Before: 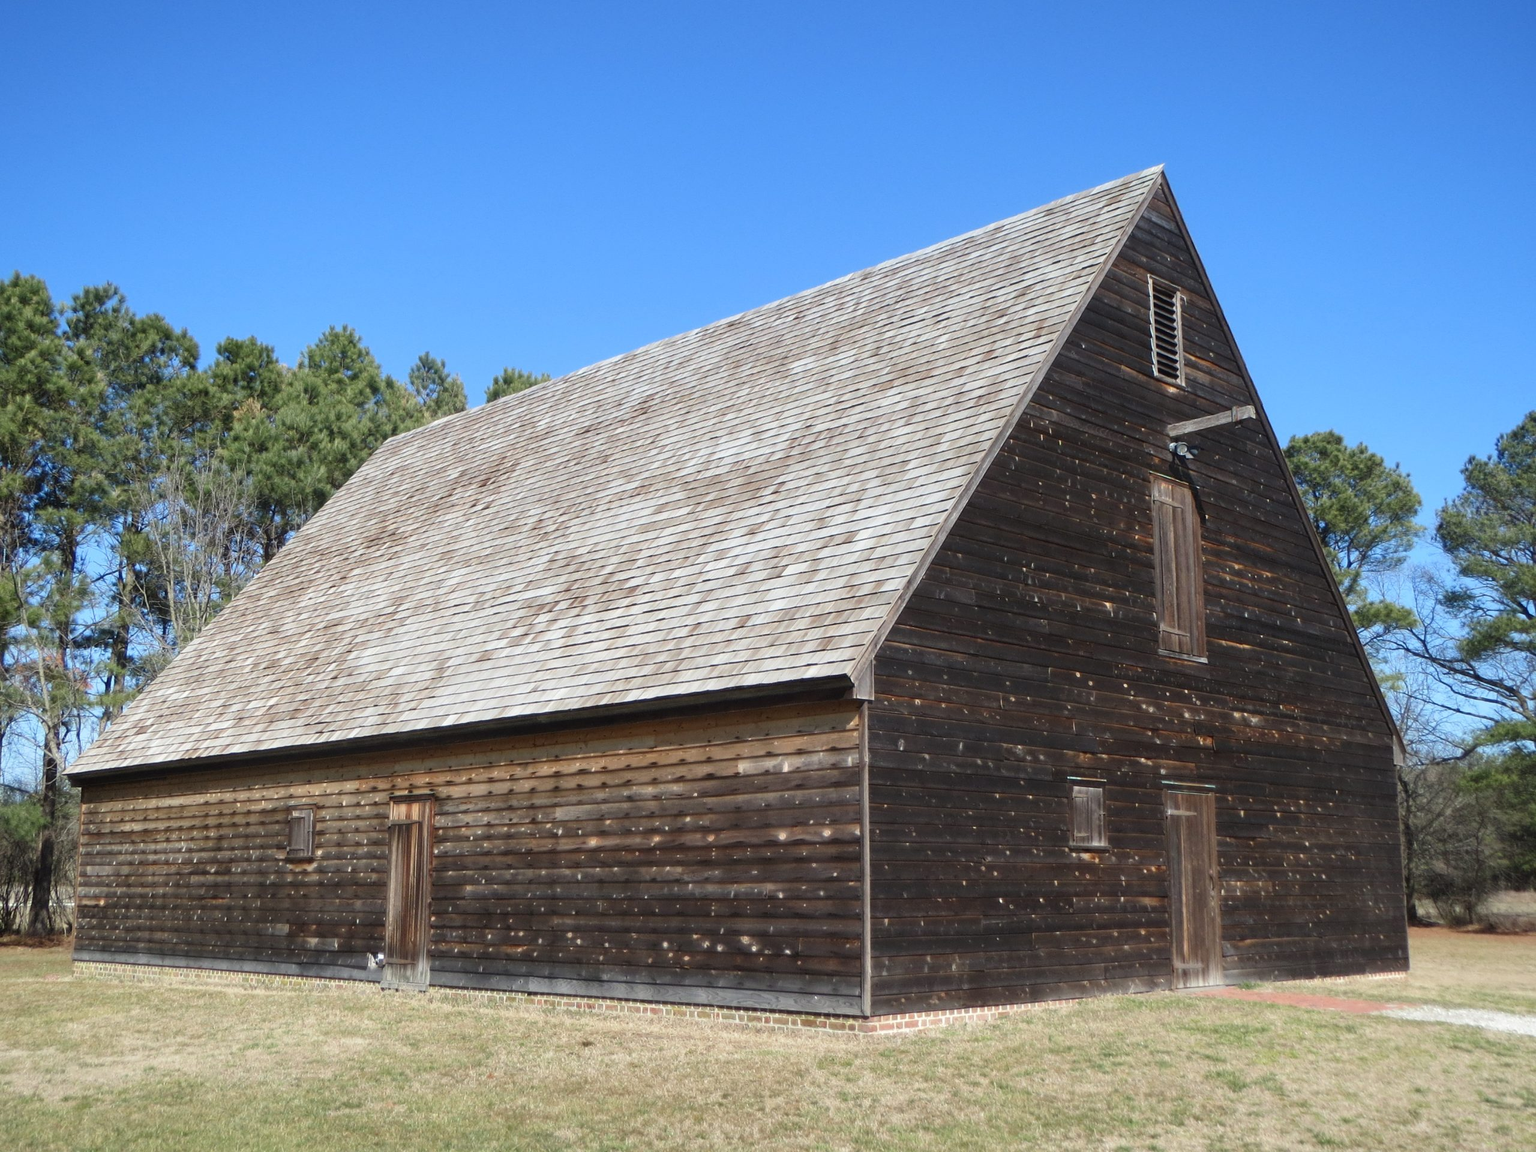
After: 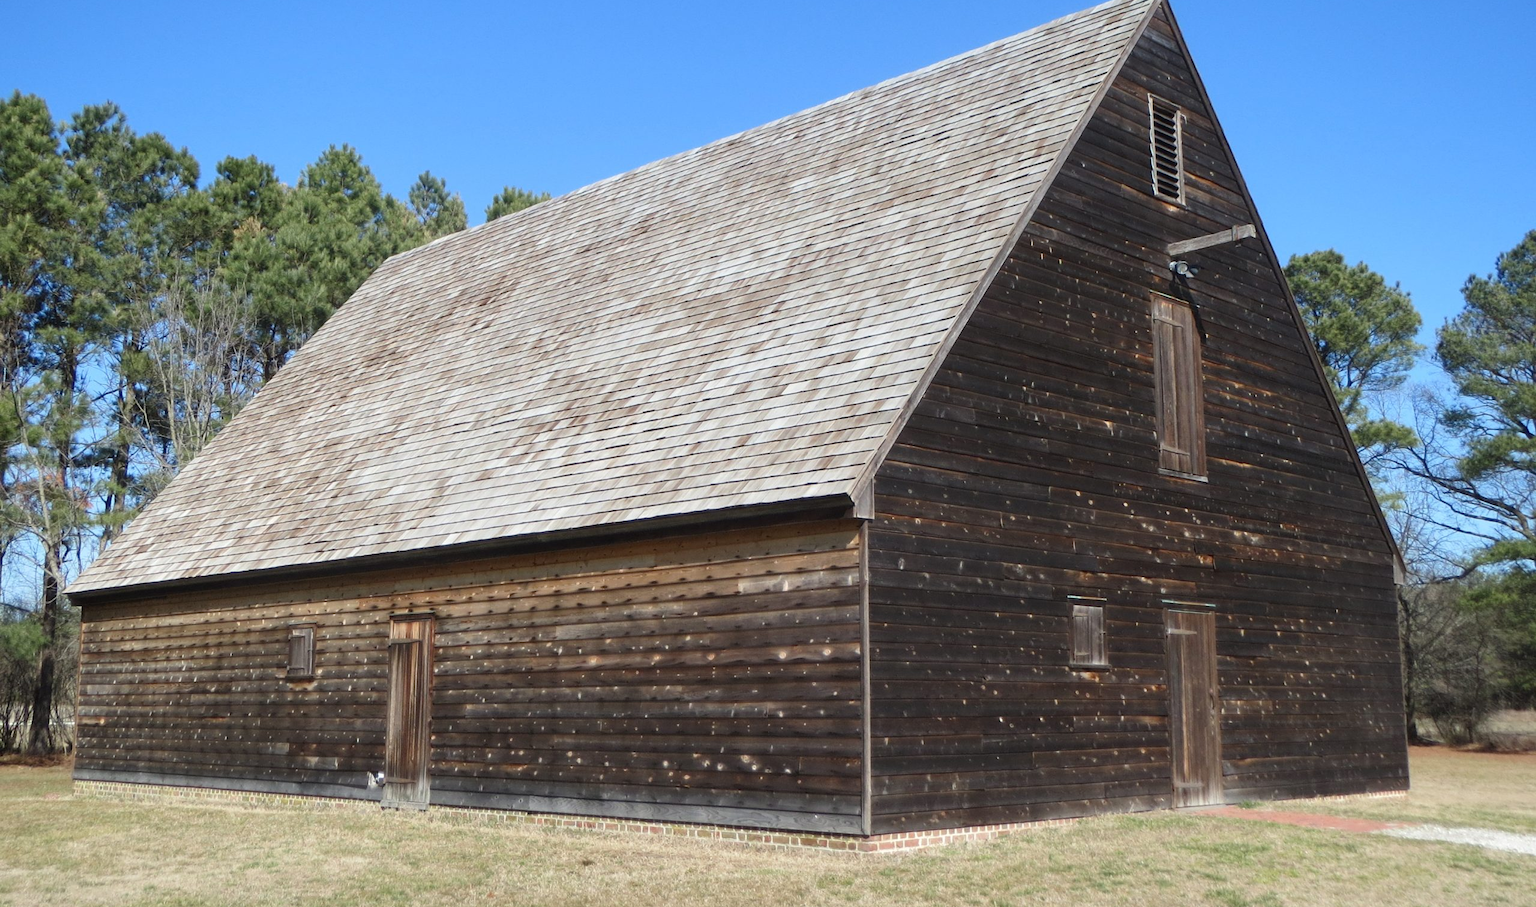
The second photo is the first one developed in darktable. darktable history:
crop and rotate: top 15.758%, bottom 5.459%
